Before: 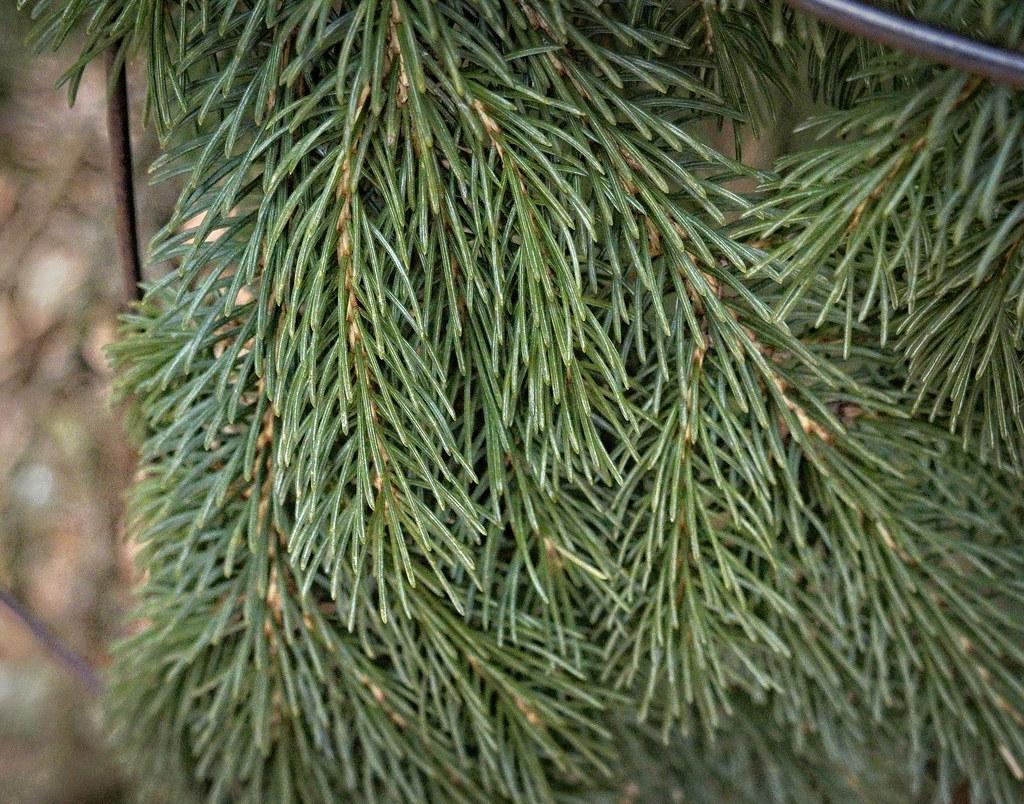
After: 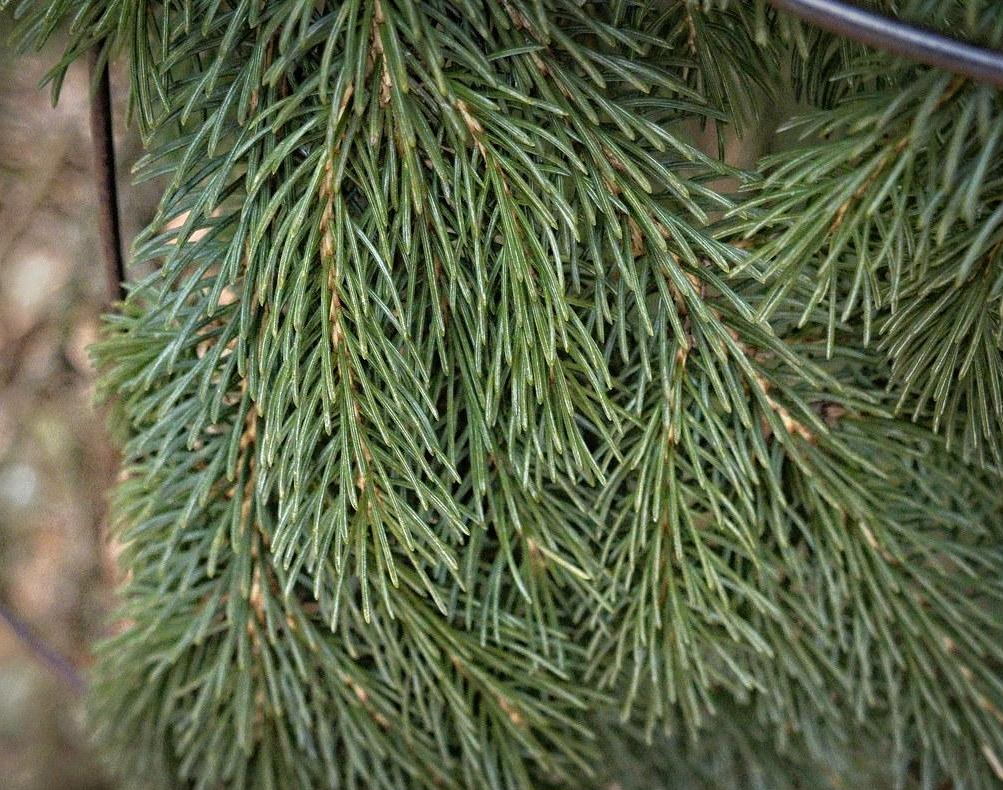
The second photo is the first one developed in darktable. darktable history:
crop: left 1.702%, right 0.285%, bottom 1.697%
